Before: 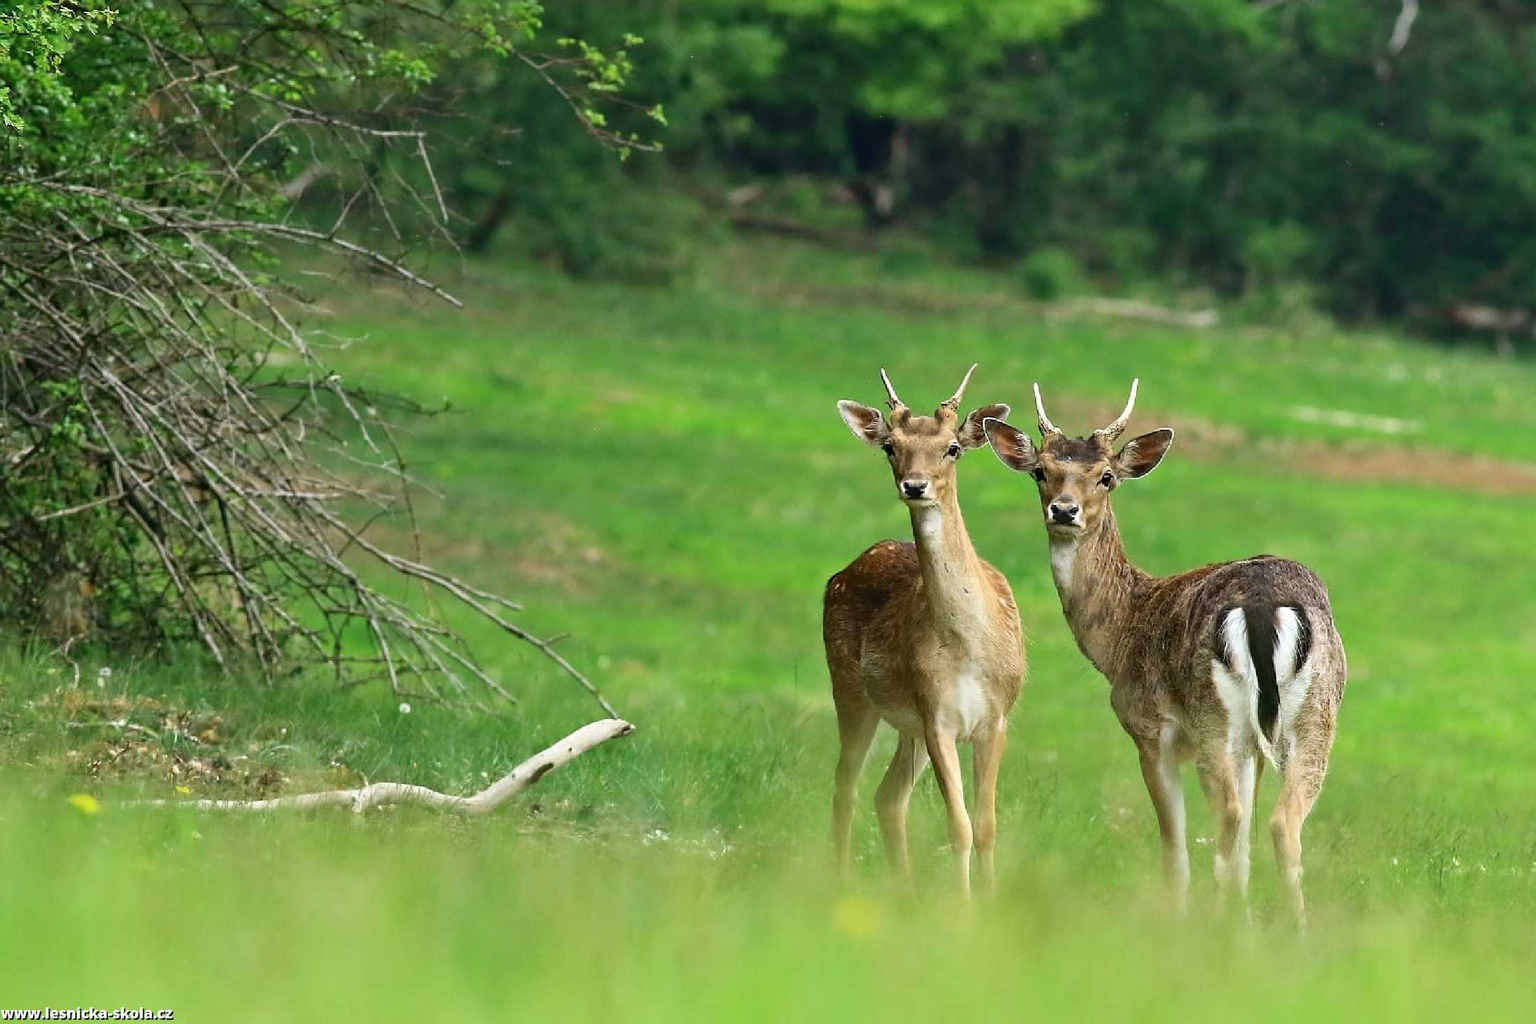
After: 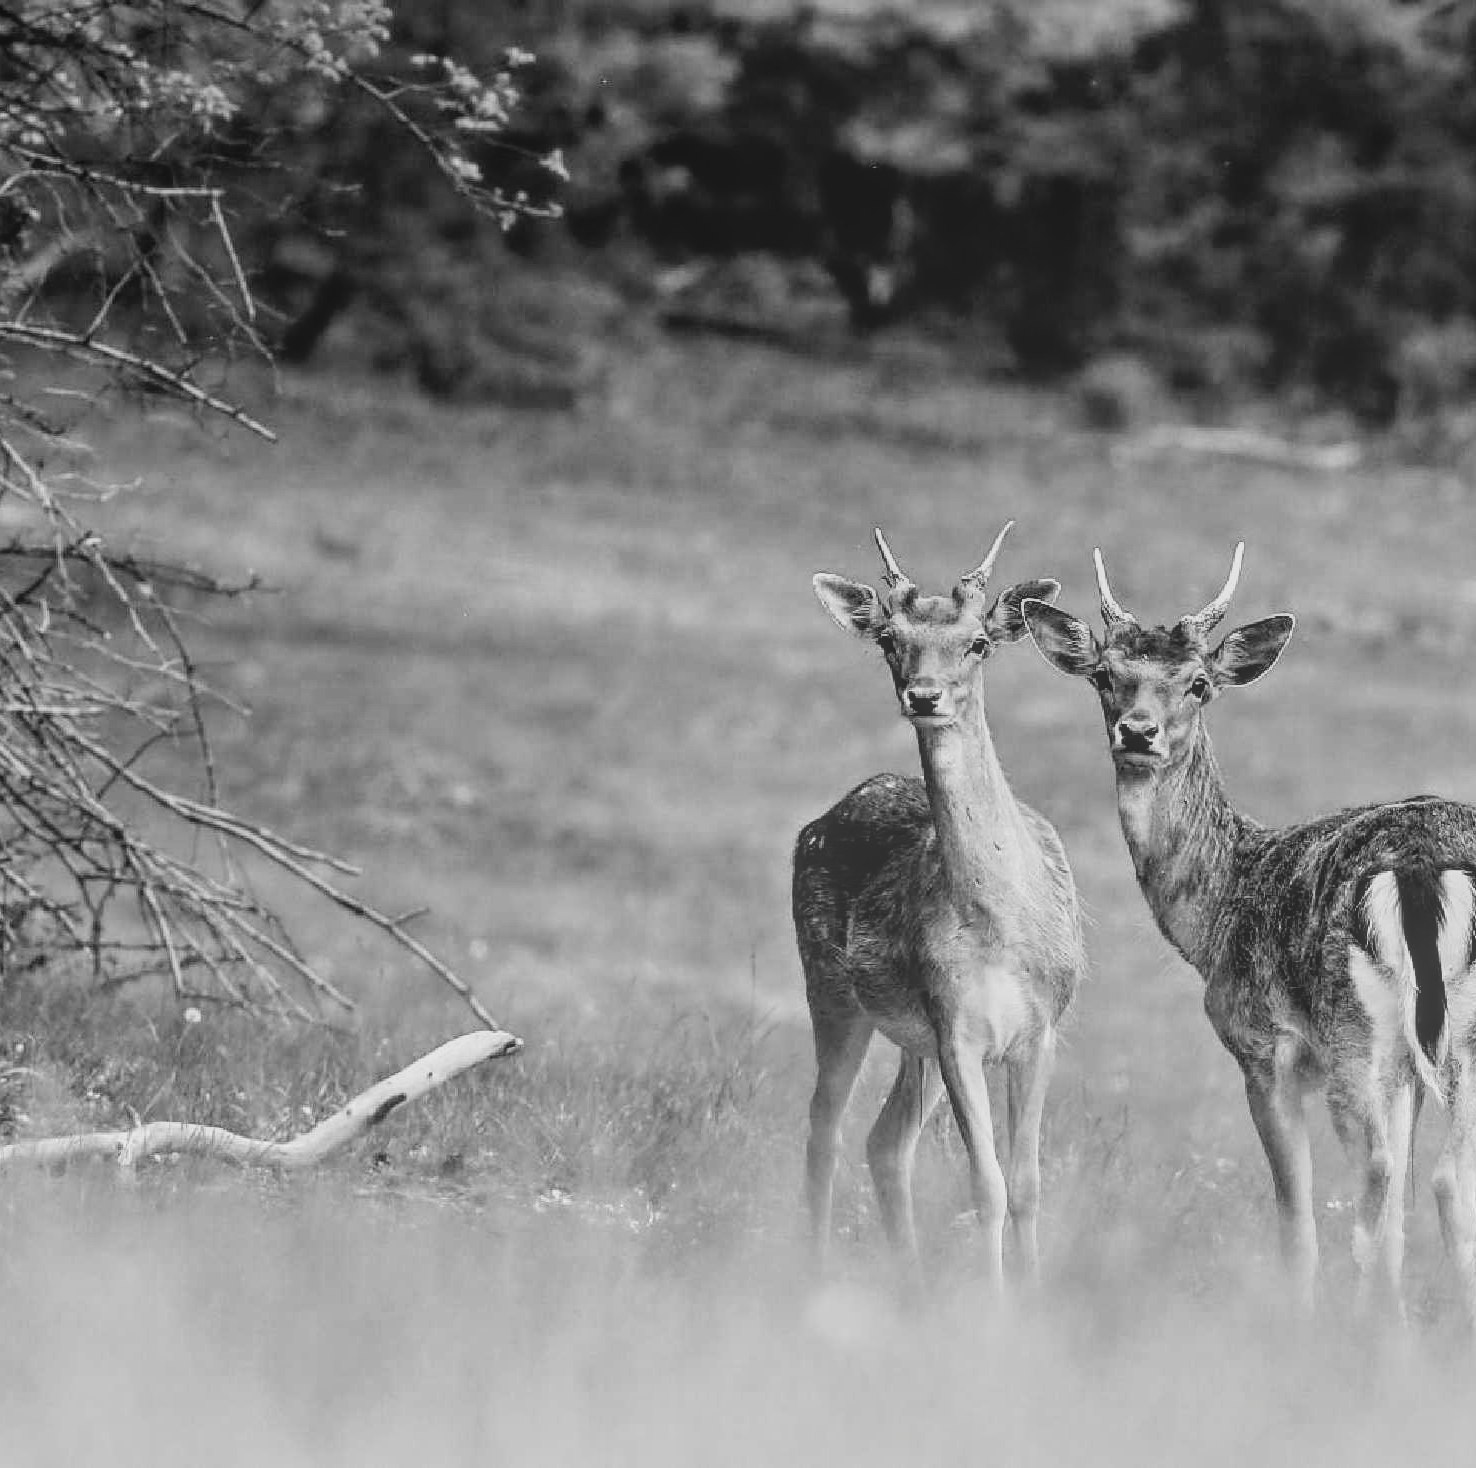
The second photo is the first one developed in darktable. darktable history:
crop and rotate: left 17.587%, right 15.321%
local contrast: highlights 72%, shadows 16%, midtone range 0.198
filmic rgb: black relative exposure -5.05 EV, white relative exposure 3.51 EV, hardness 3.19, contrast 1.514, highlights saturation mix -49.96%, color science v4 (2020)
